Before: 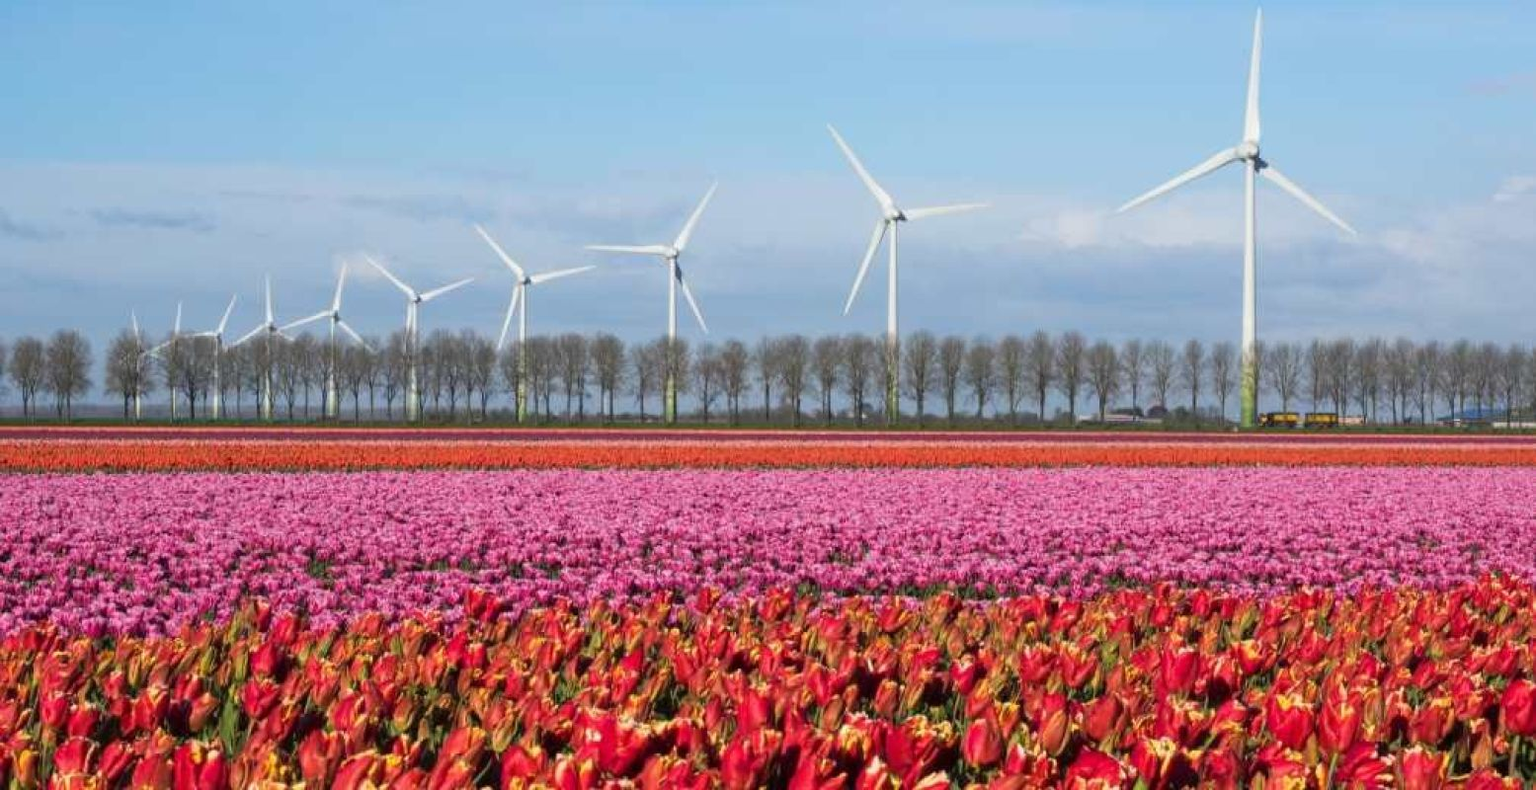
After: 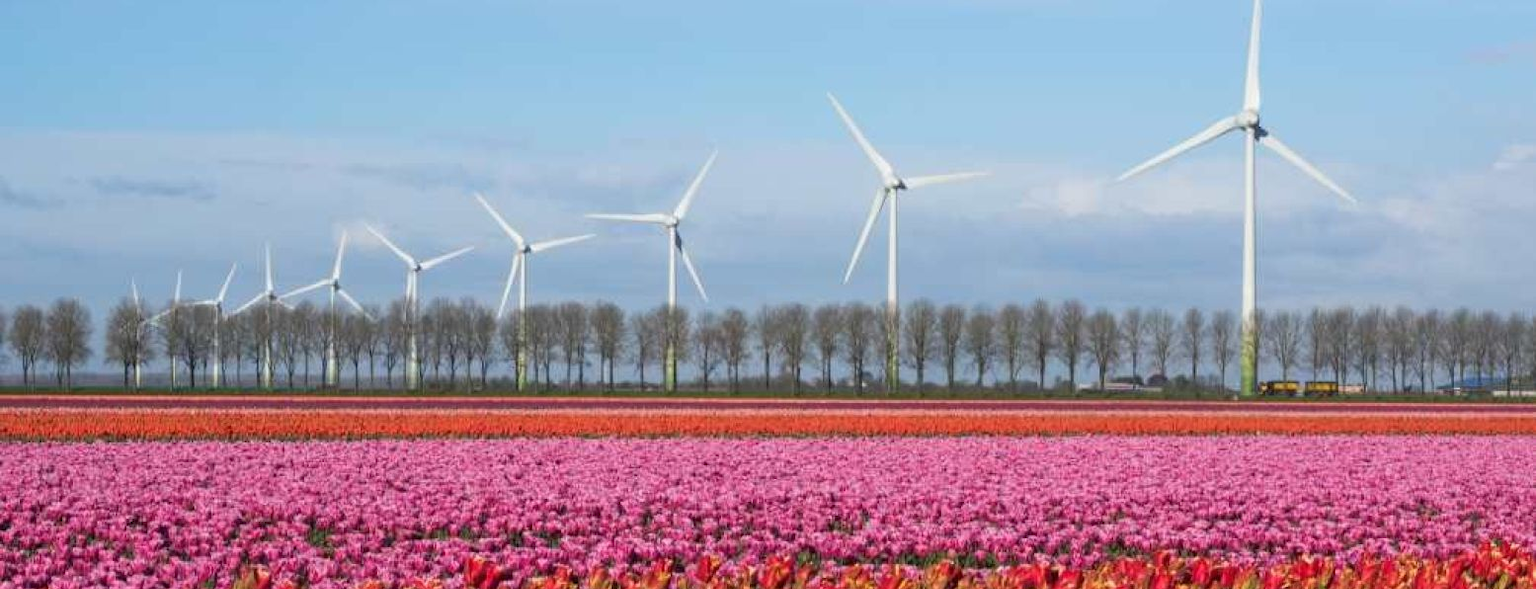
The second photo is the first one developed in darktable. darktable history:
crop: top 4.077%, bottom 21.201%
